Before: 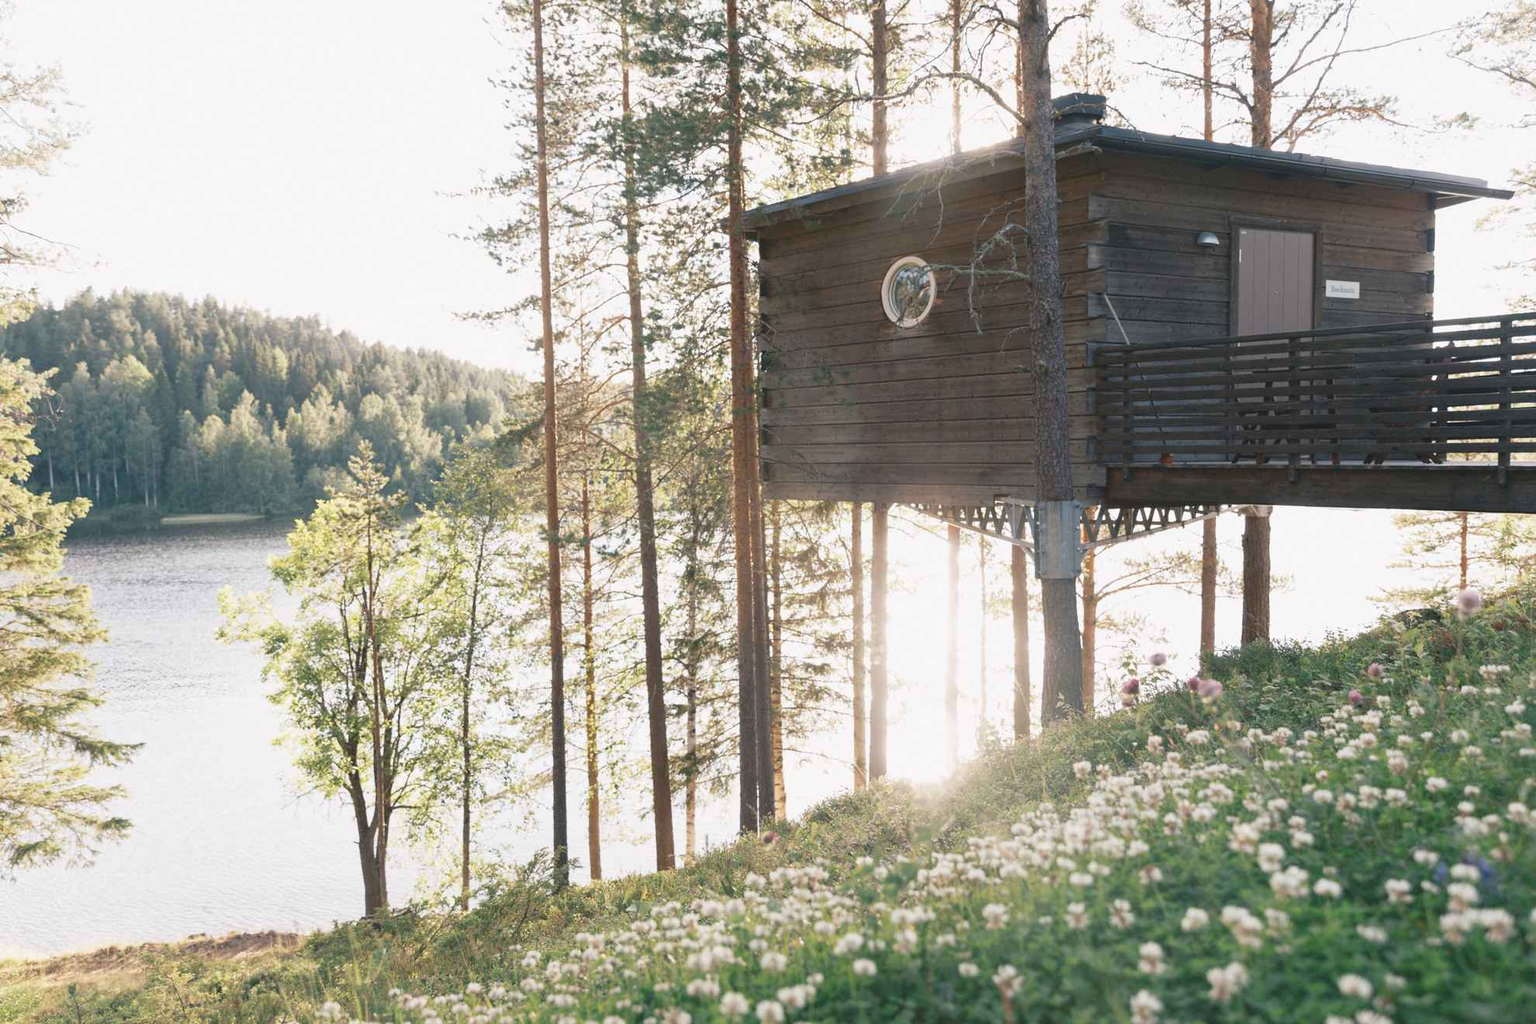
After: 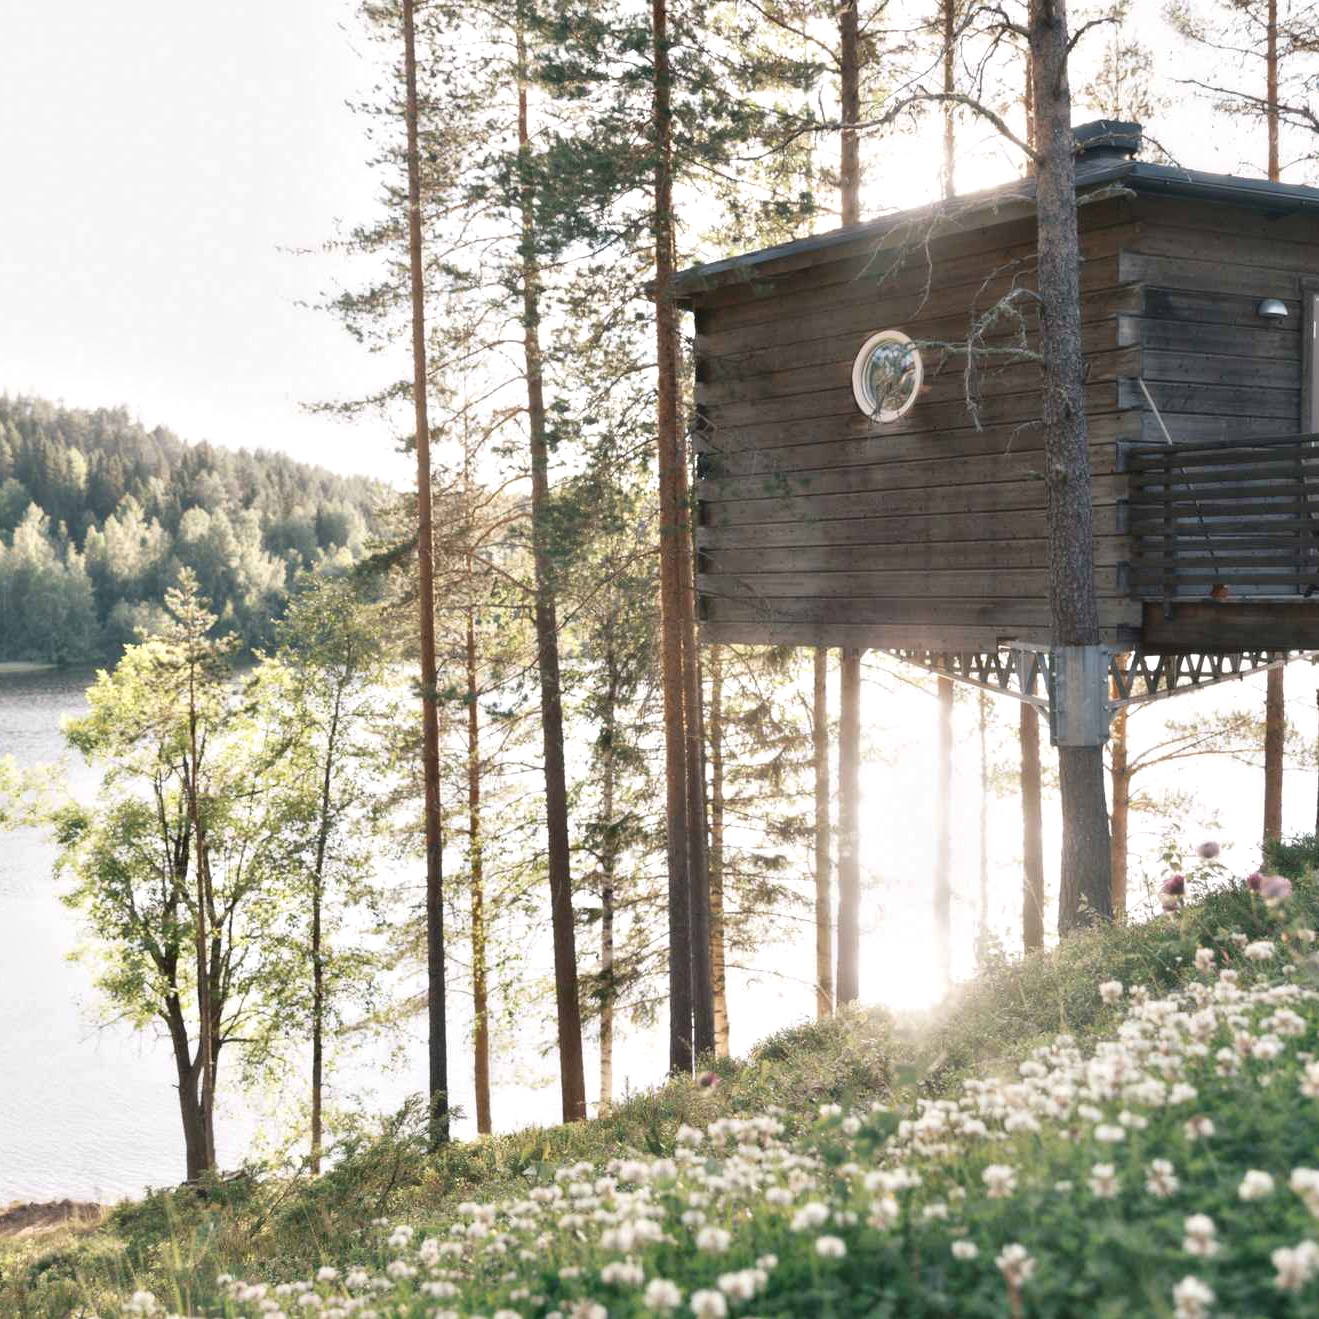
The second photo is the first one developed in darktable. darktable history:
crop and rotate: left 14.385%, right 18.948%
contrast equalizer: y [[0.514, 0.573, 0.581, 0.508, 0.5, 0.5], [0.5 ×6], [0.5 ×6], [0 ×6], [0 ×6]]
local contrast: mode bilateral grid, contrast 20, coarseness 50, detail 120%, midtone range 0.2
